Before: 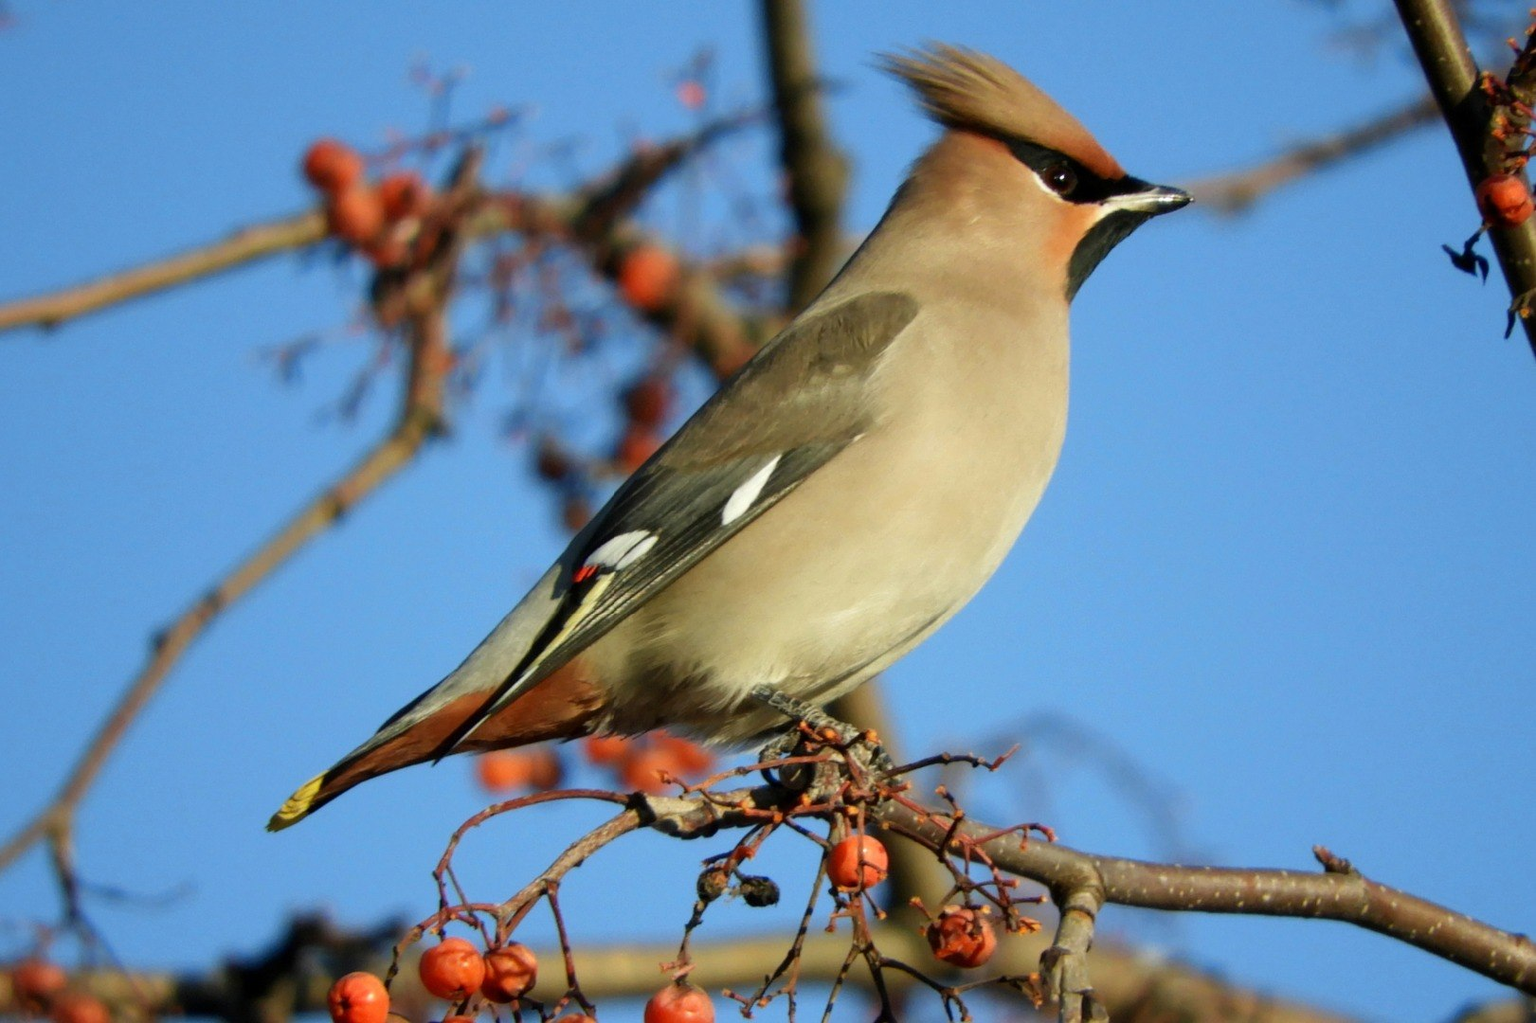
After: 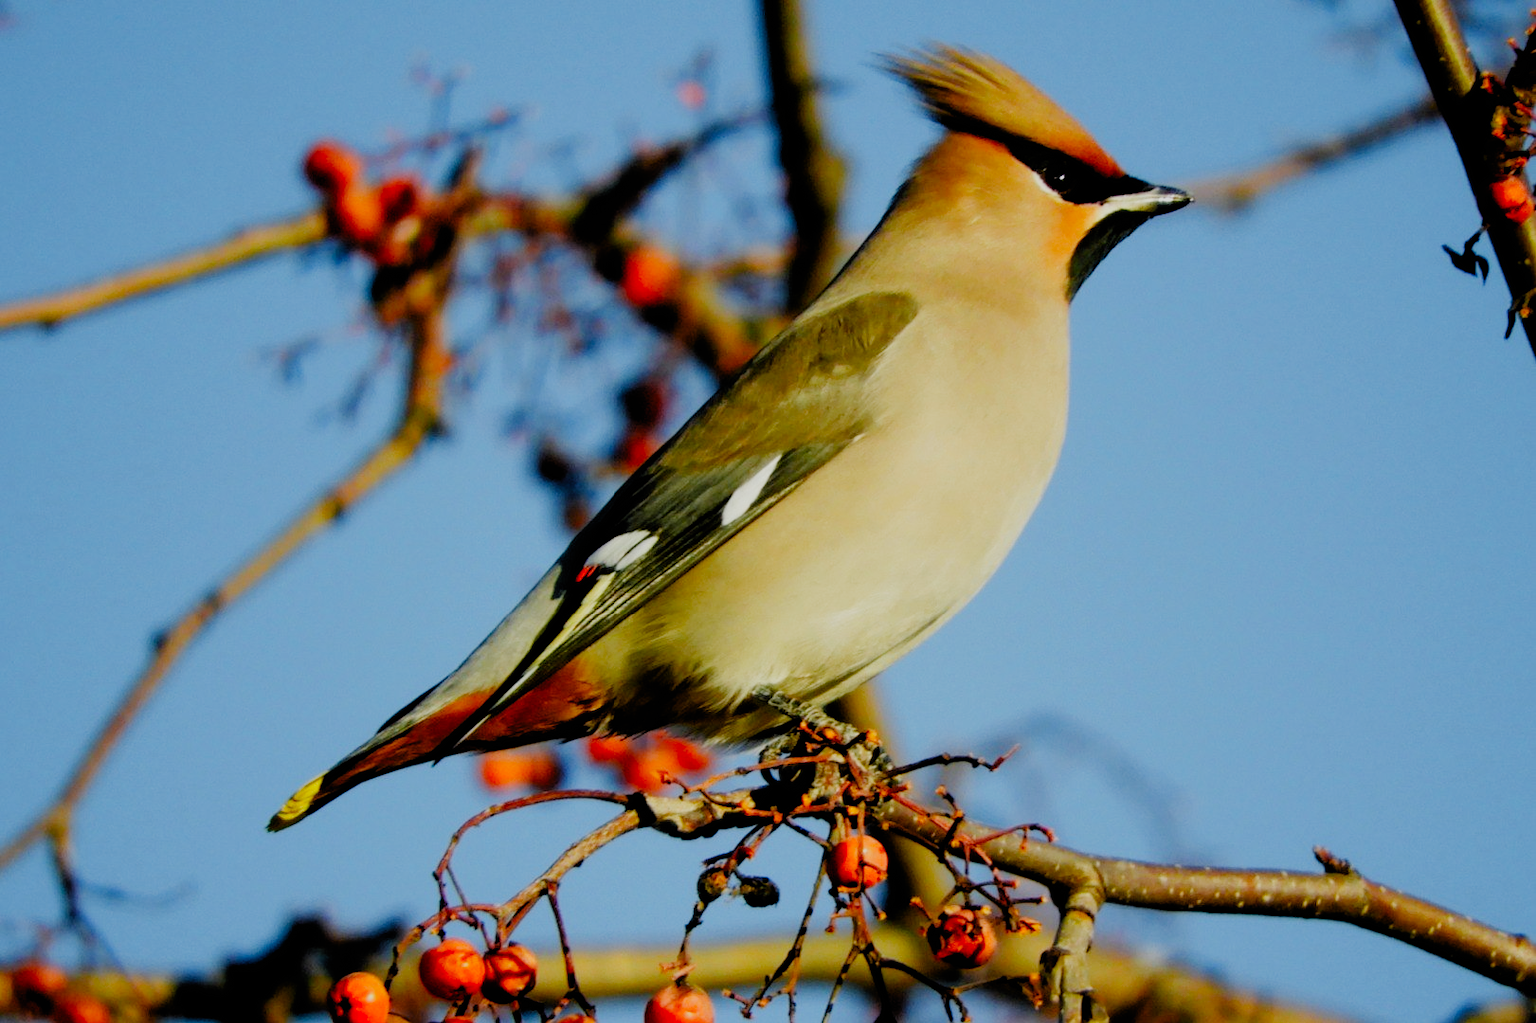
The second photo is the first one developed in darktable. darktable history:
tone equalizer: on, module defaults
filmic rgb: black relative exposure -4.24 EV, white relative exposure 5.13 EV, hardness 2.12, contrast 1.173, preserve chrominance no, color science v4 (2020), type of noise poissonian
color zones: curves: ch0 [(0.224, 0.526) (0.75, 0.5)]; ch1 [(0.055, 0.526) (0.224, 0.761) (0.377, 0.526) (0.75, 0.5)]
